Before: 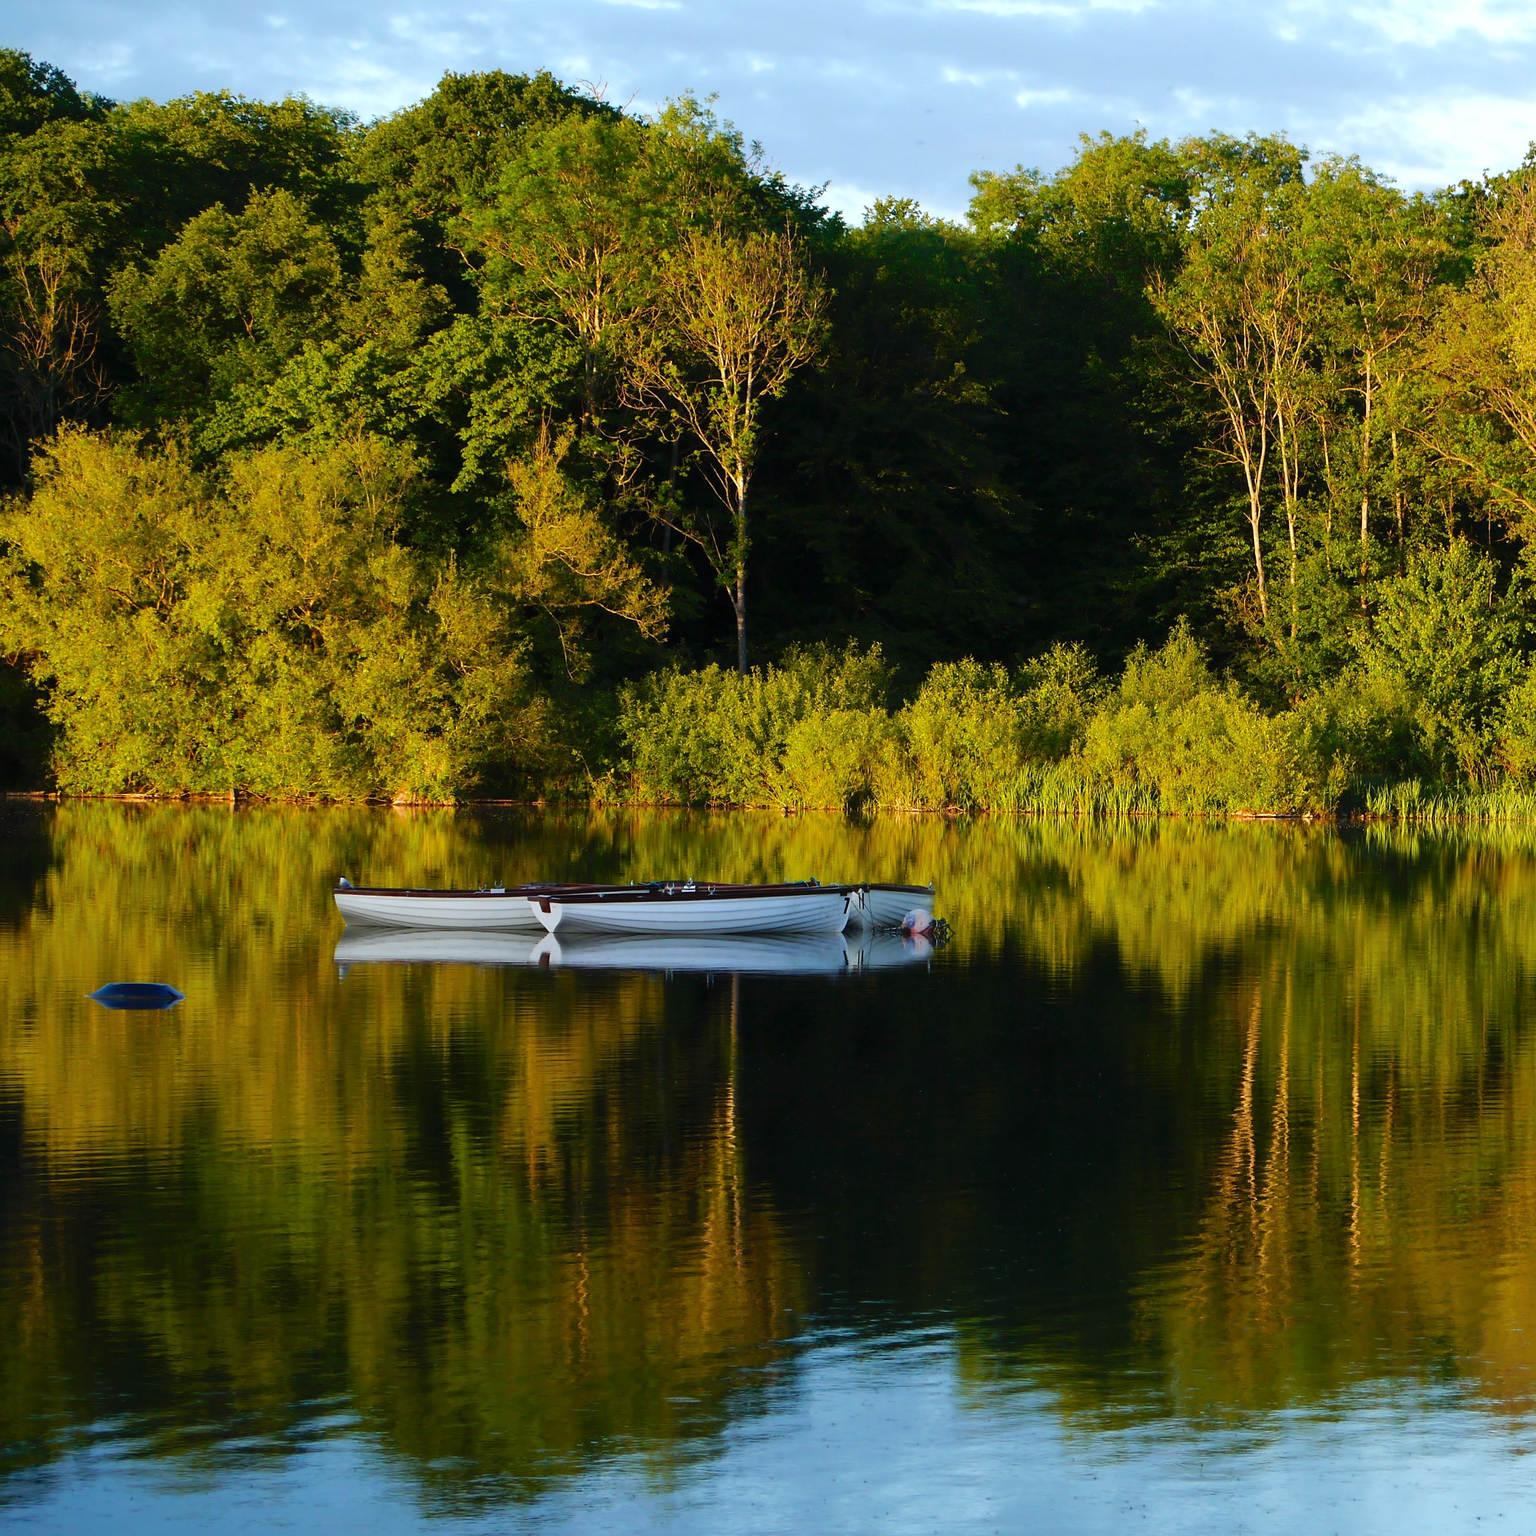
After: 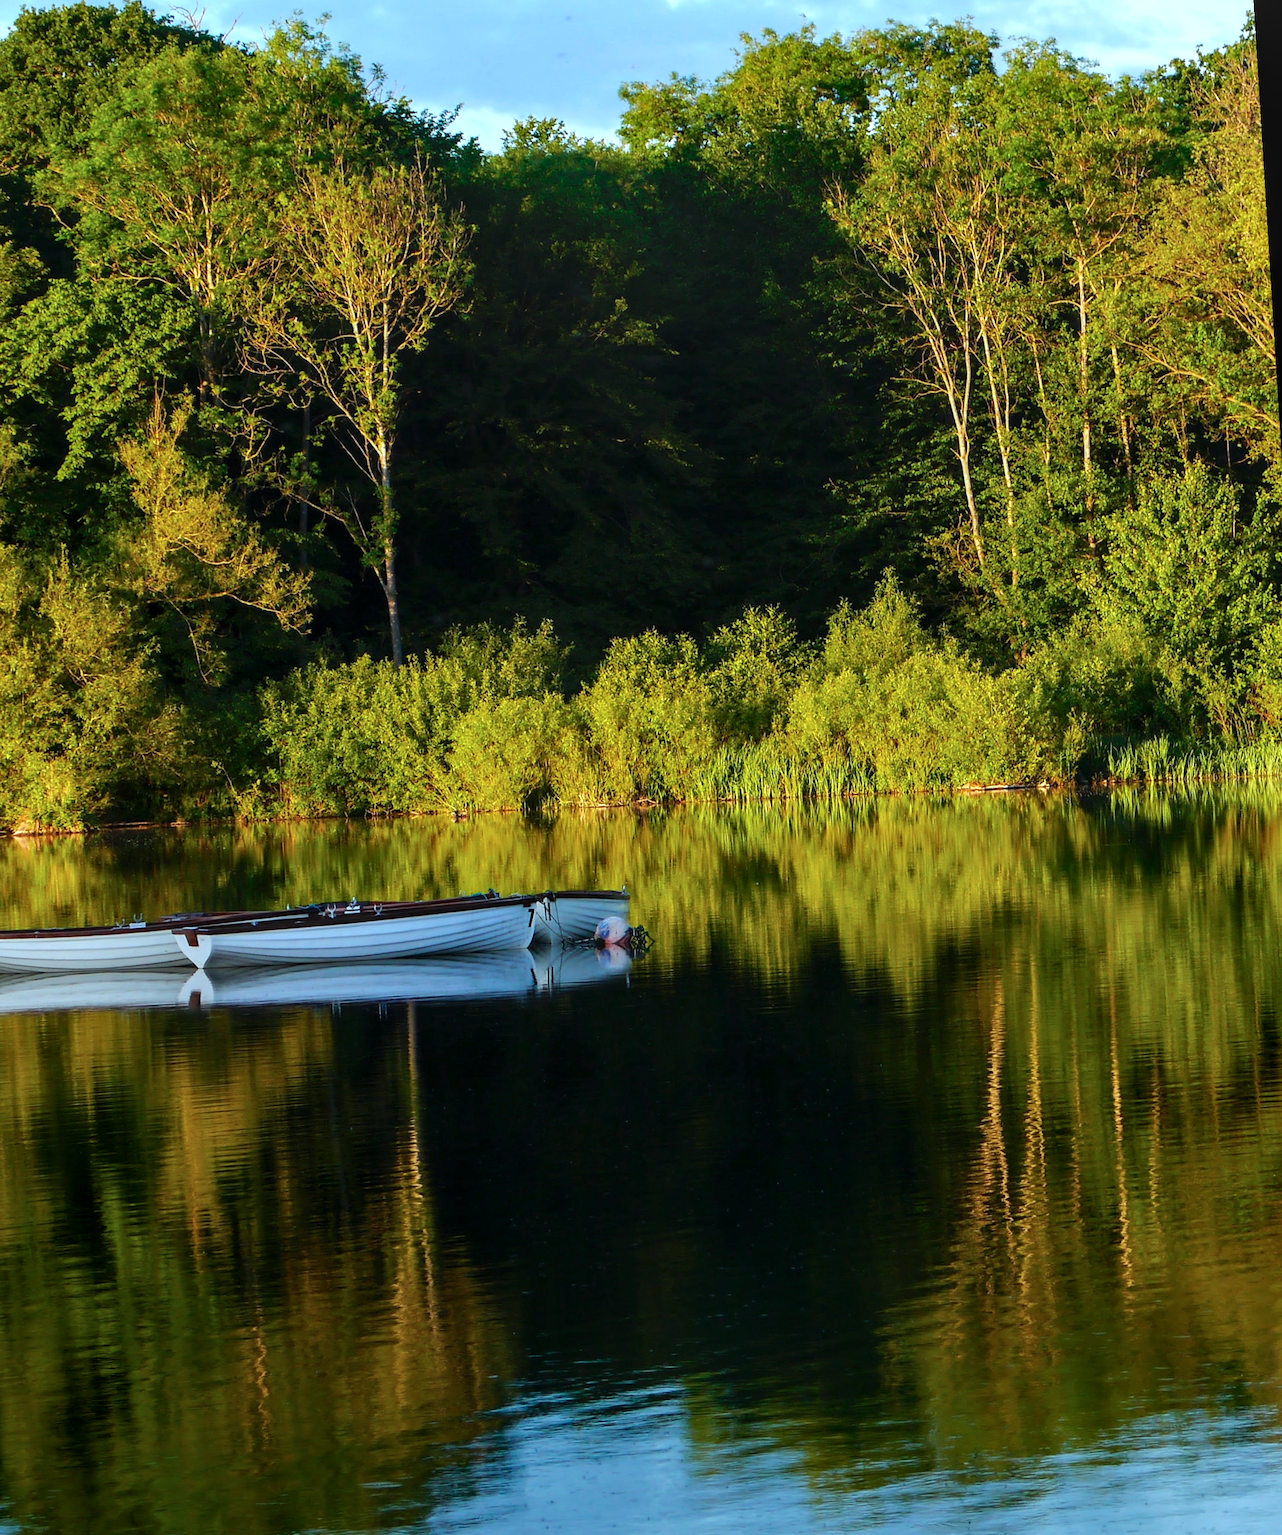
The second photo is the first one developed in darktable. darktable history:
crop and rotate: left 24.6%
levels: levels [0, 0.476, 0.951]
local contrast: on, module defaults
color calibration: illuminant Planckian (black body), x 0.368, y 0.361, temperature 4275.92 K
graduated density: rotation -180°, offset 24.95
rotate and perspective: rotation -3.52°, crop left 0.036, crop right 0.964, crop top 0.081, crop bottom 0.919
